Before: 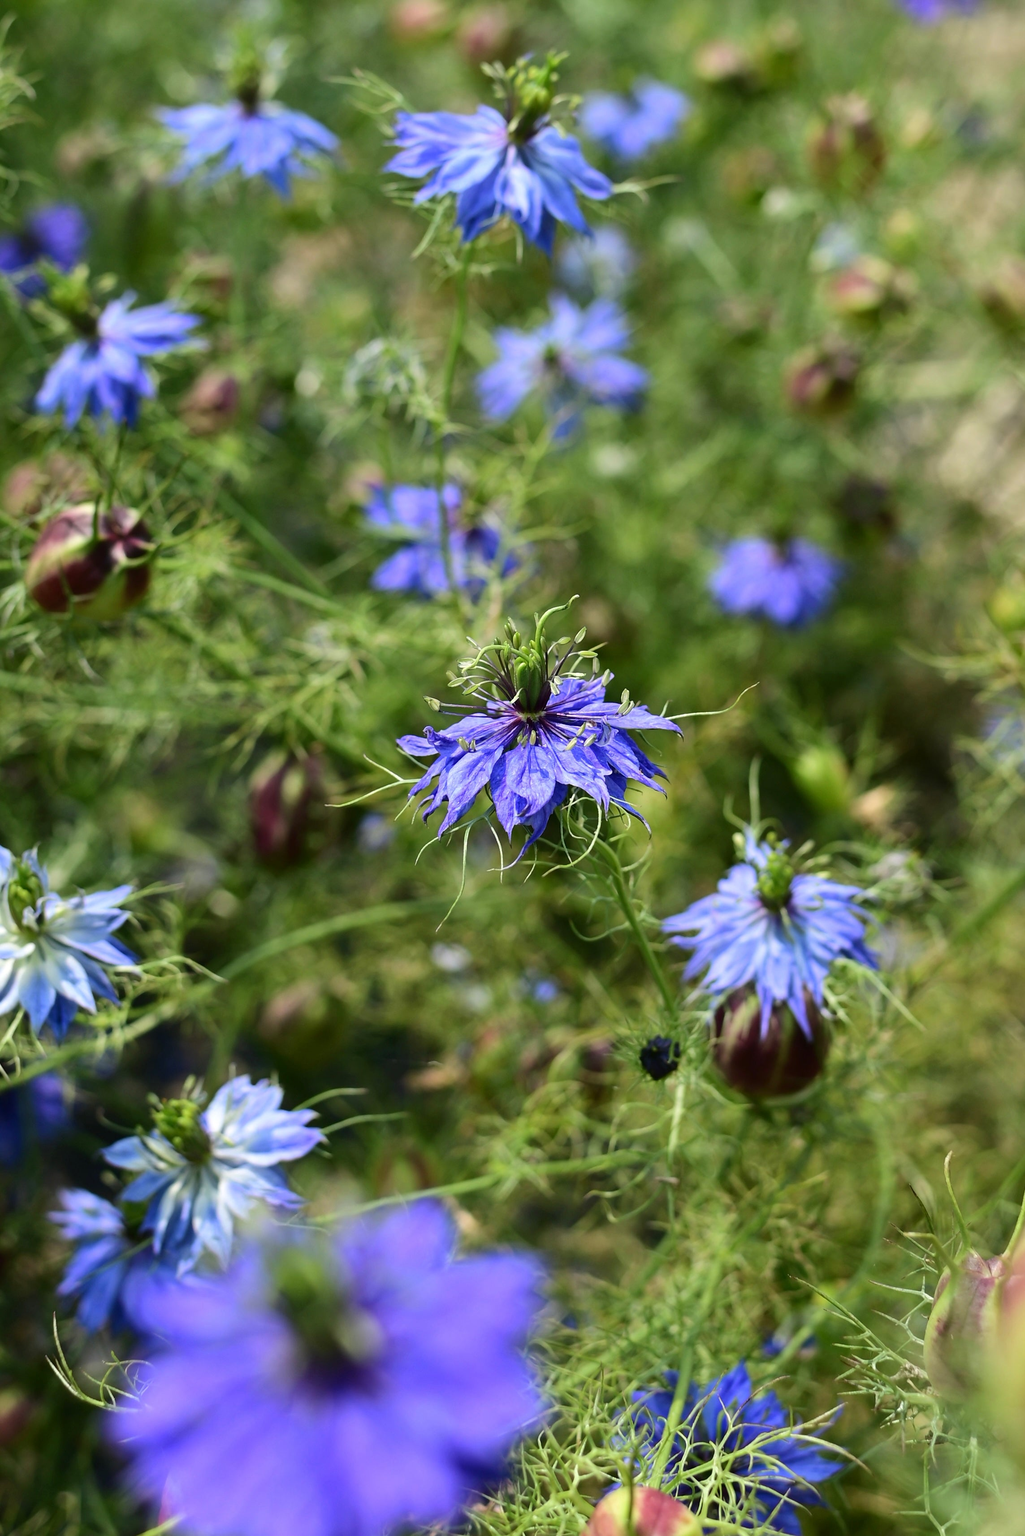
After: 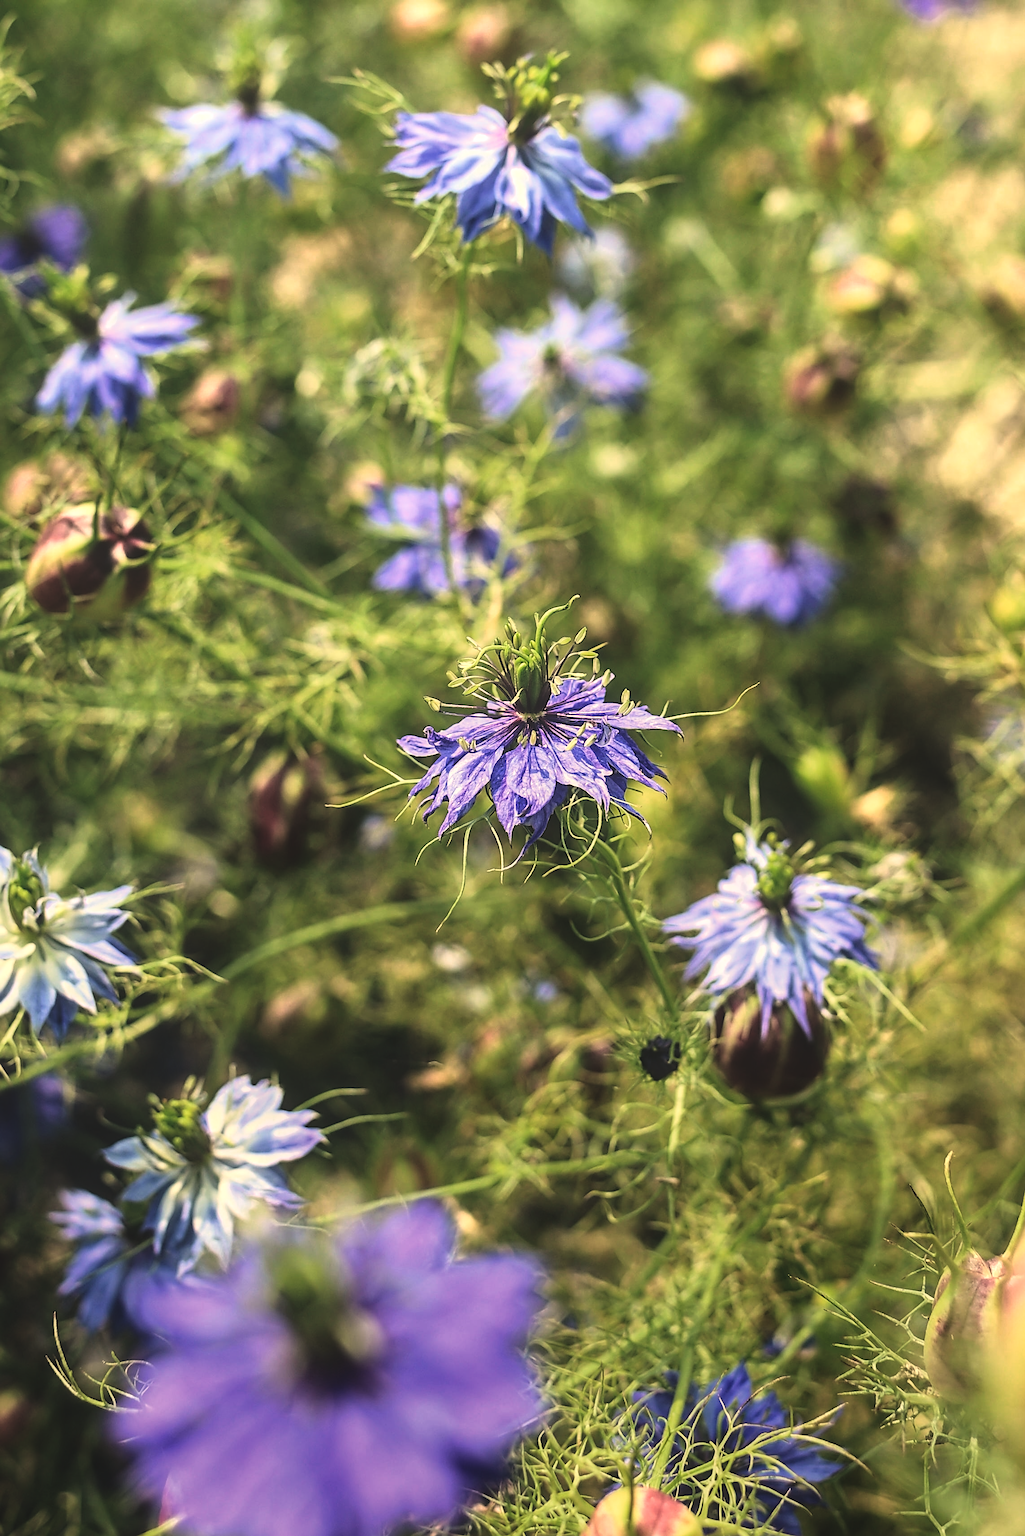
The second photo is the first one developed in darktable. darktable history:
white balance: red 1.138, green 0.996, blue 0.812
tone curve: curves: ch0 [(0.016, 0.011) (0.084, 0.026) (0.469, 0.508) (0.721, 0.862) (1, 1)], color space Lab, linked channels, preserve colors none
graduated density: rotation -180°, offset 24.95
color zones: curves: ch0 [(0, 0.465) (0.092, 0.596) (0.289, 0.464) (0.429, 0.453) (0.571, 0.464) (0.714, 0.455) (0.857, 0.462) (1, 0.465)]
sharpen: radius 2.584, amount 0.688
local contrast: detail 130%
exposure: black level correction -0.028, compensate highlight preservation false
contrast equalizer: octaves 7, y [[0.6 ×6], [0.55 ×6], [0 ×6], [0 ×6], [0 ×6]], mix -0.3
